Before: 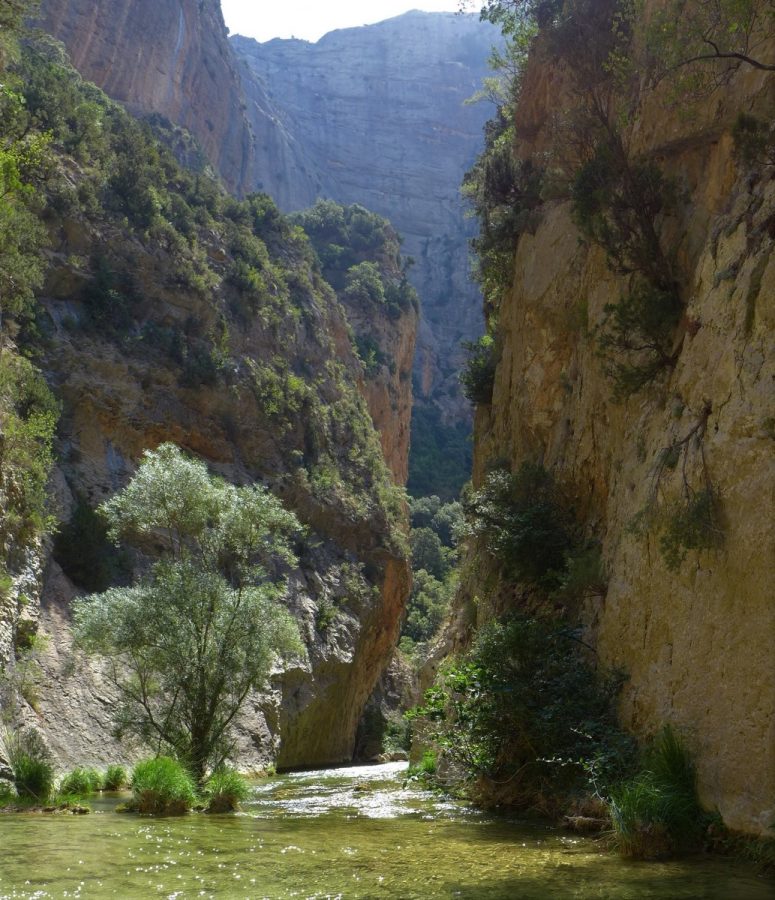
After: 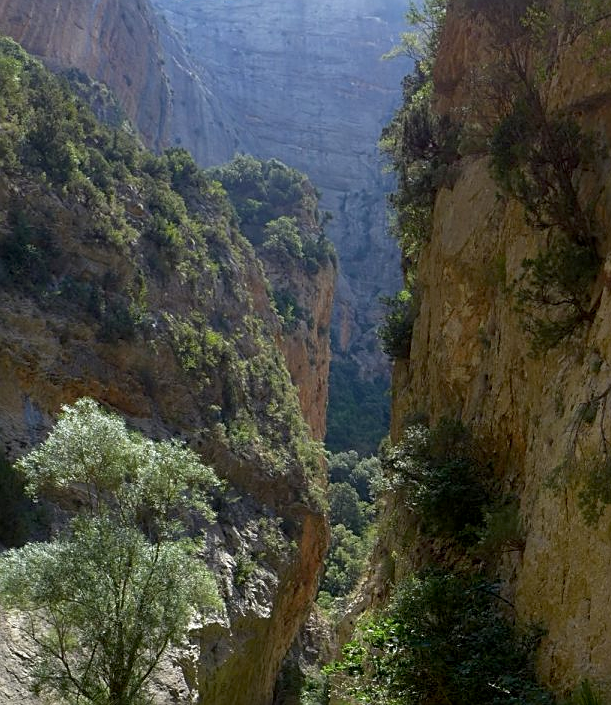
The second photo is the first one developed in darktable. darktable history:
crop and rotate: left 10.678%, top 5.039%, right 10.458%, bottom 16.61%
sharpen: on, module defaults
exposure: black level correction 0.005, exposure 0.017 EV, compensate highlight preservation false
